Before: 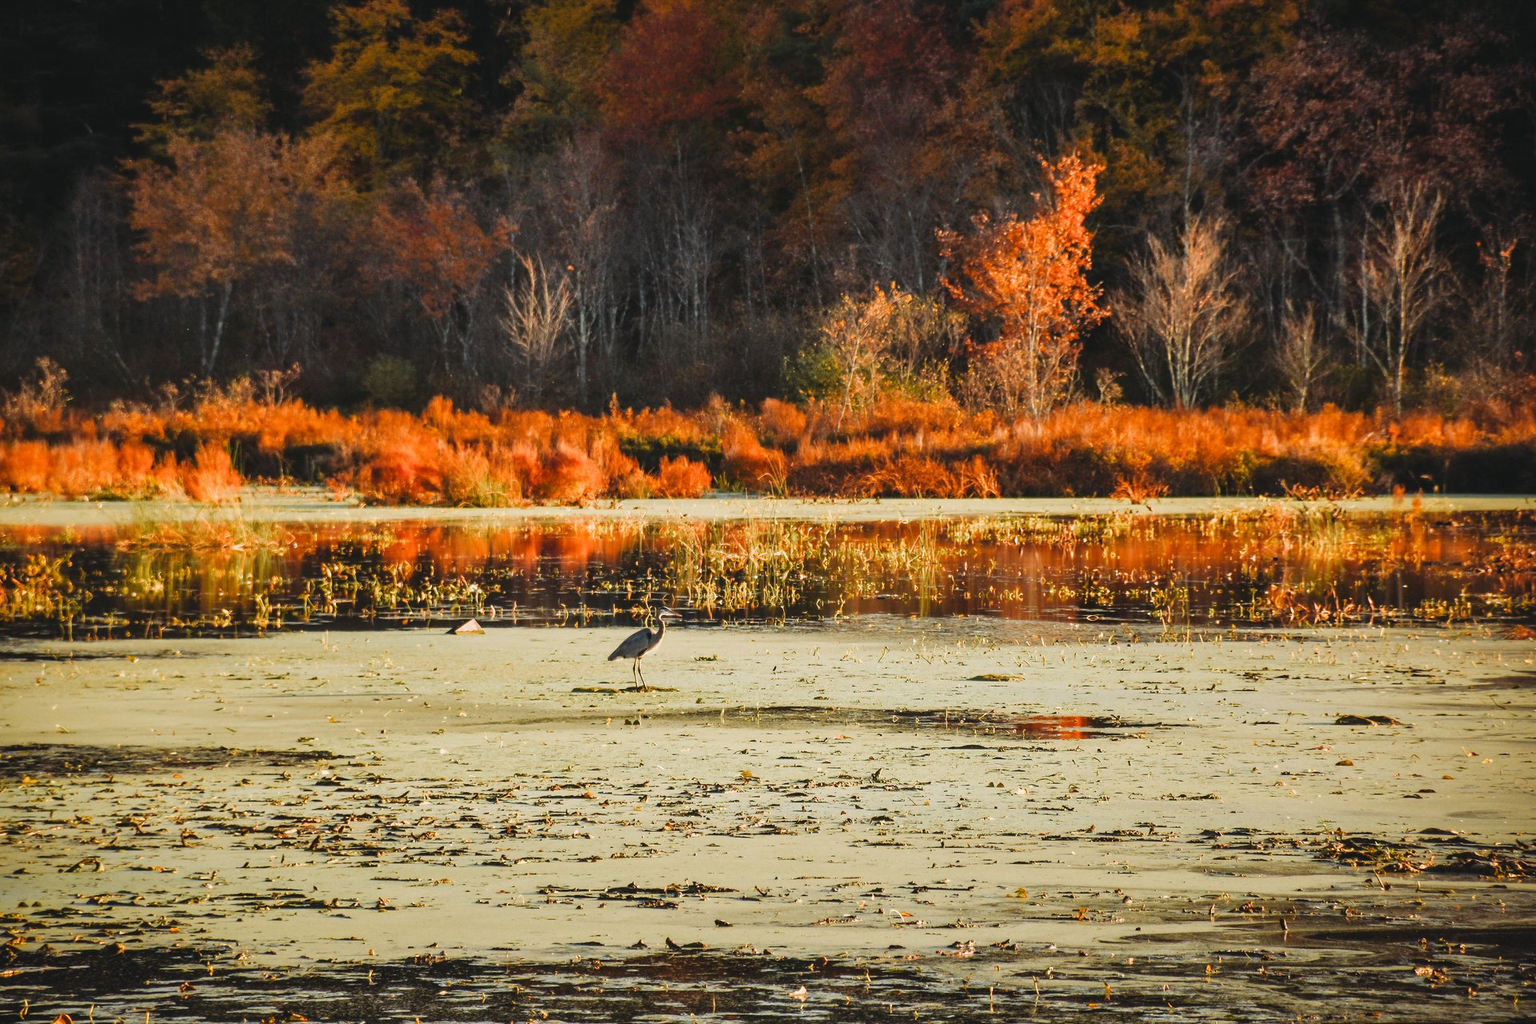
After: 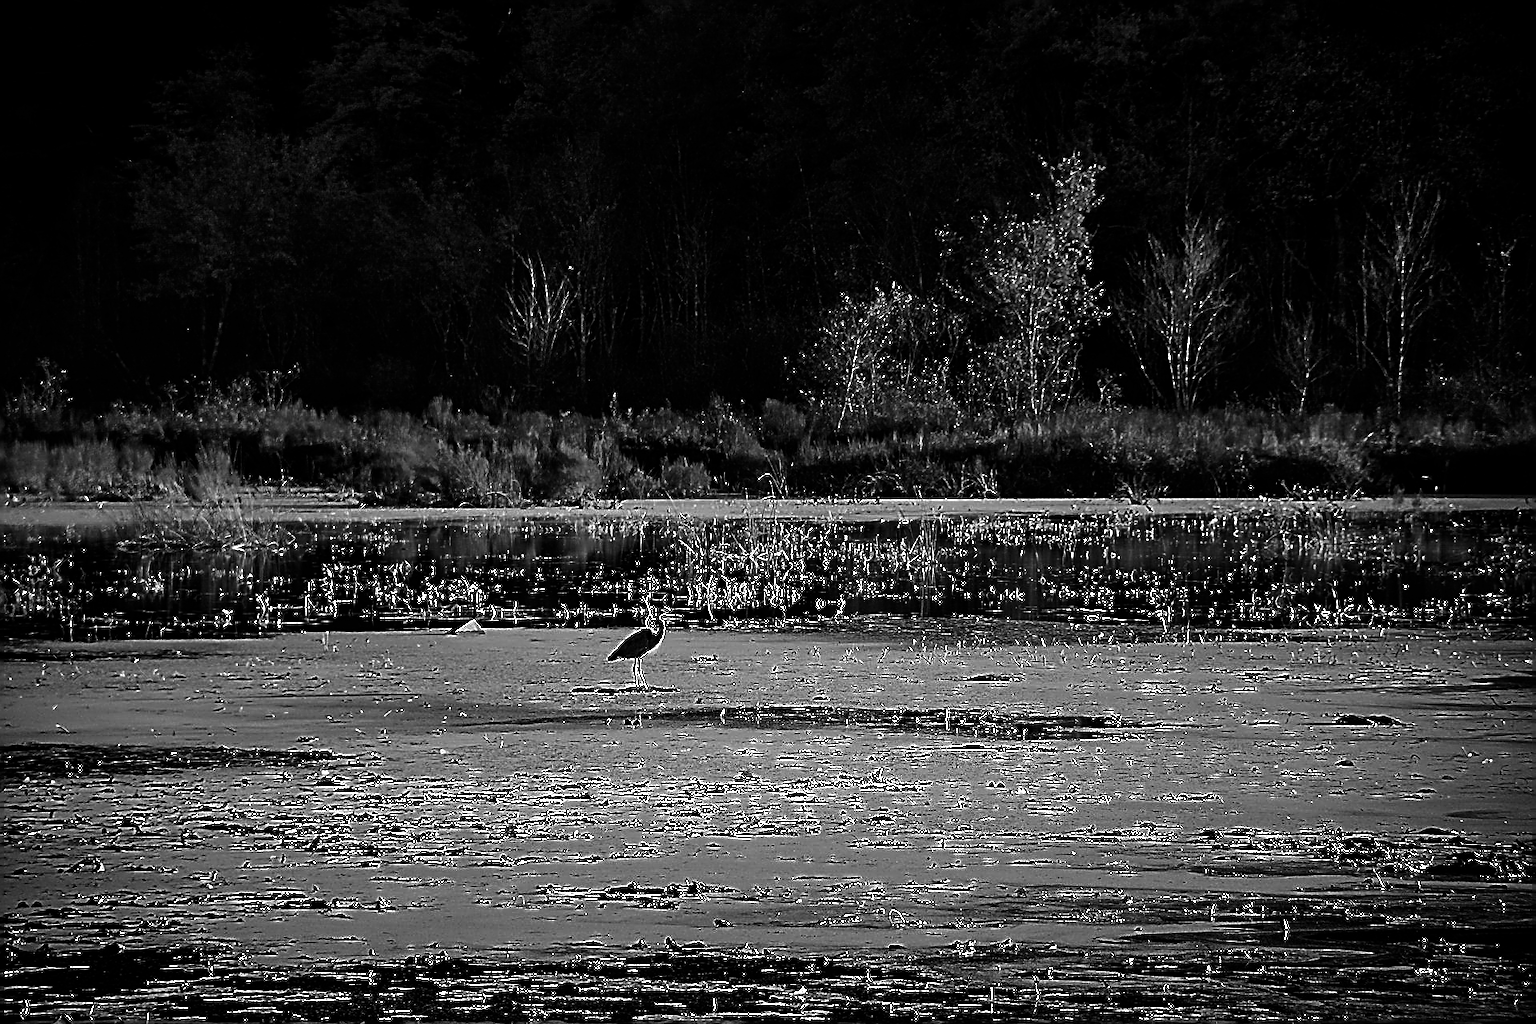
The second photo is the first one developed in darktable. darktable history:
contrast brightness saturation: contrast 0.02, brightness -1, saturation -1
sharpen: amount 1.861
